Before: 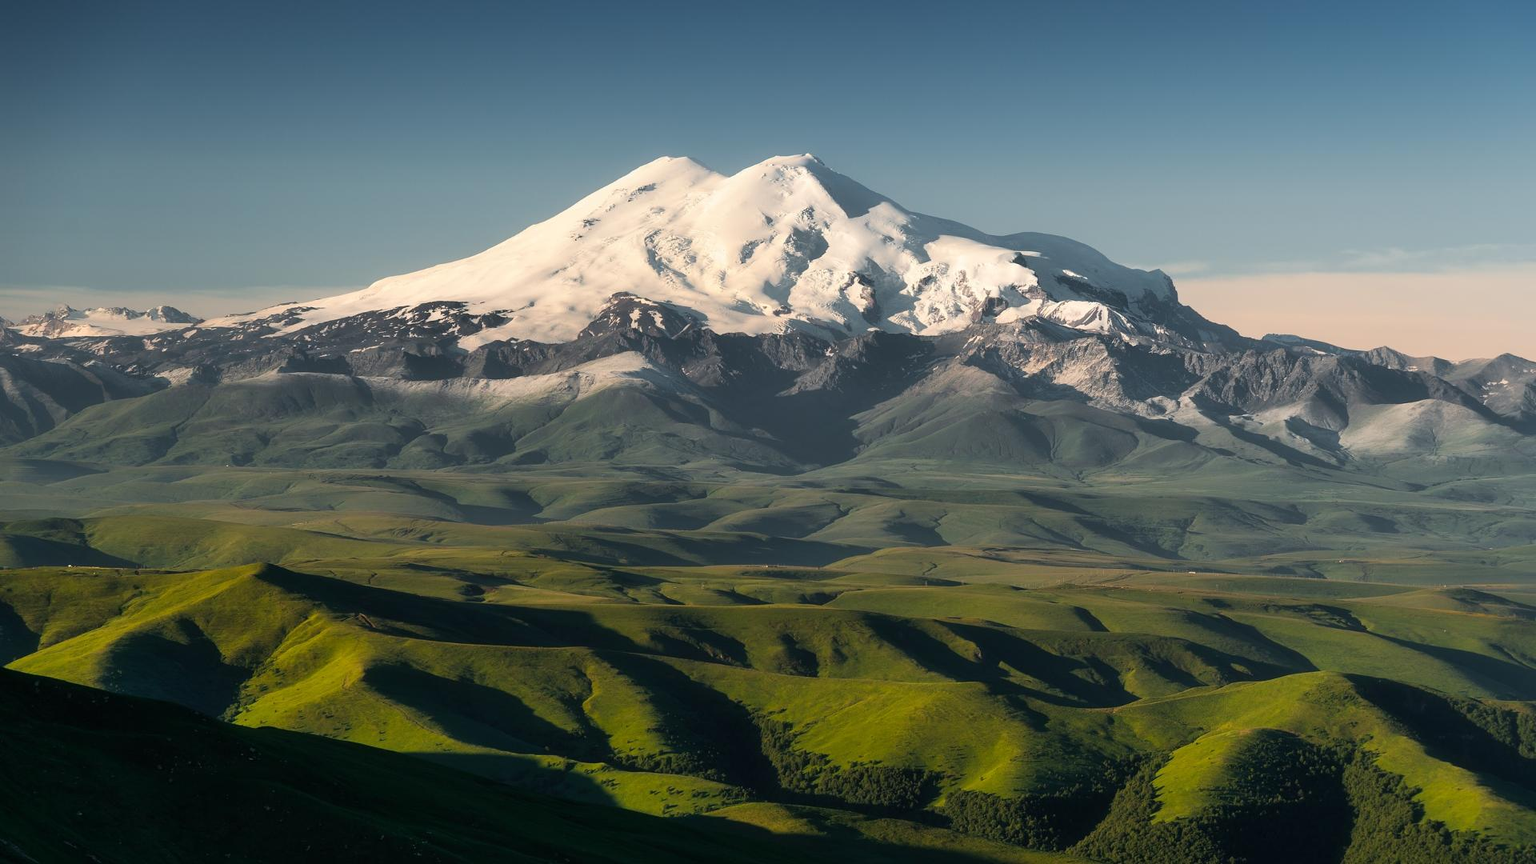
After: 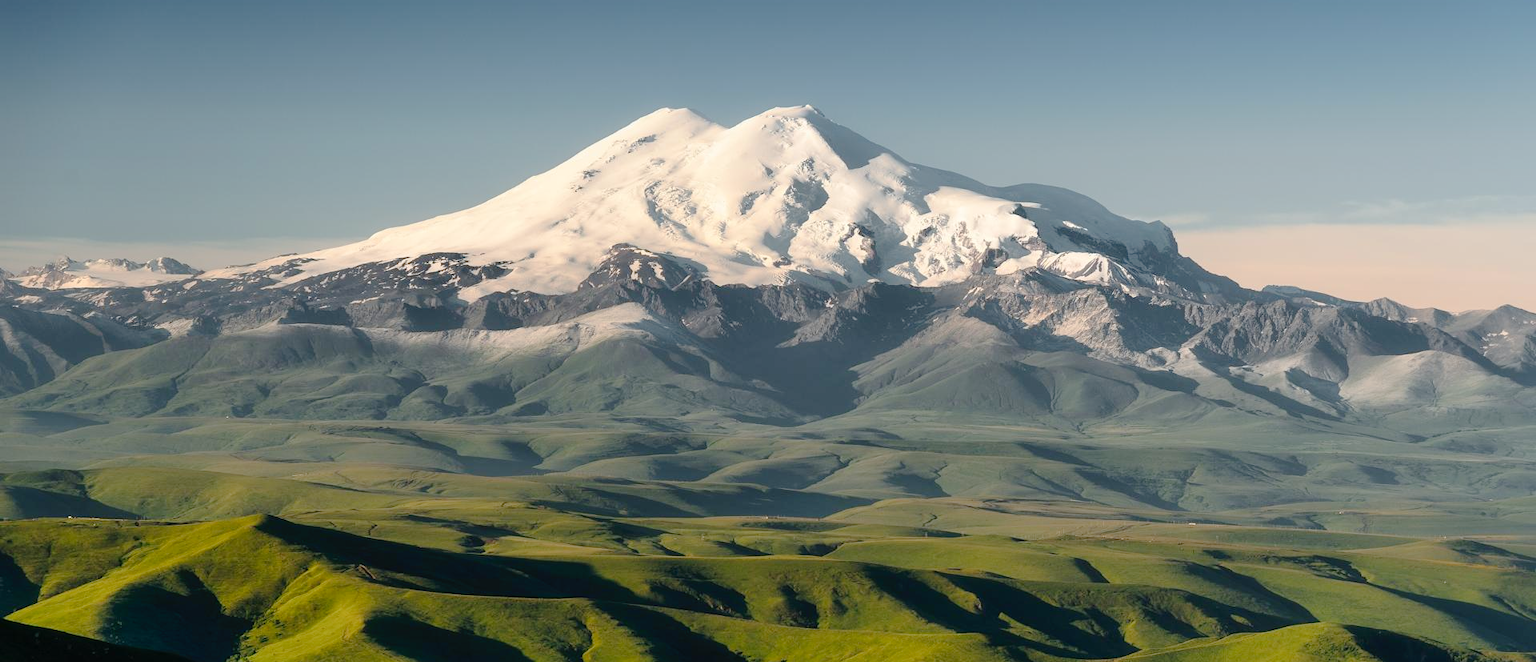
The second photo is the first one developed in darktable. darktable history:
tone curve: curves: ch0 [(0, 0) (0.003, 0.003) (0.011, 0.014) (0.025, 0.027) (0.044, 0.044) (0.069, 0.064) (0.1, 0.108) (0.136, 0.153) (0.177, 0.208) (0.224, 0.275) (0.277, 0.349) (0.335, 0.422) (0.399, 0.492) (0.468, 0.557) (0.543, 0.617) (0.623, 0.682) (0.709, 0.745) (0.801, 0.826) (0.898, 0.916) (1, 1)], preserve colors none
crop: top 5.667%, bottom 17.637%
